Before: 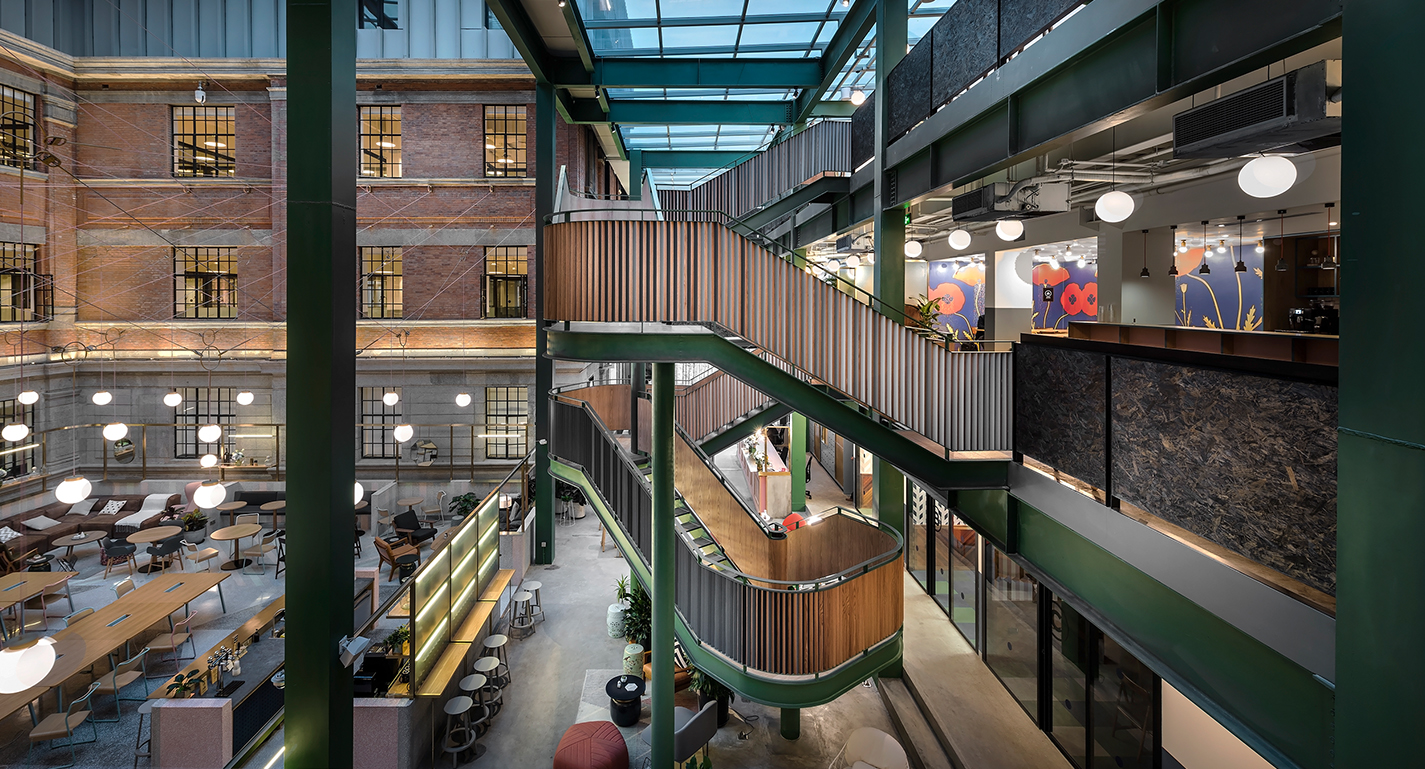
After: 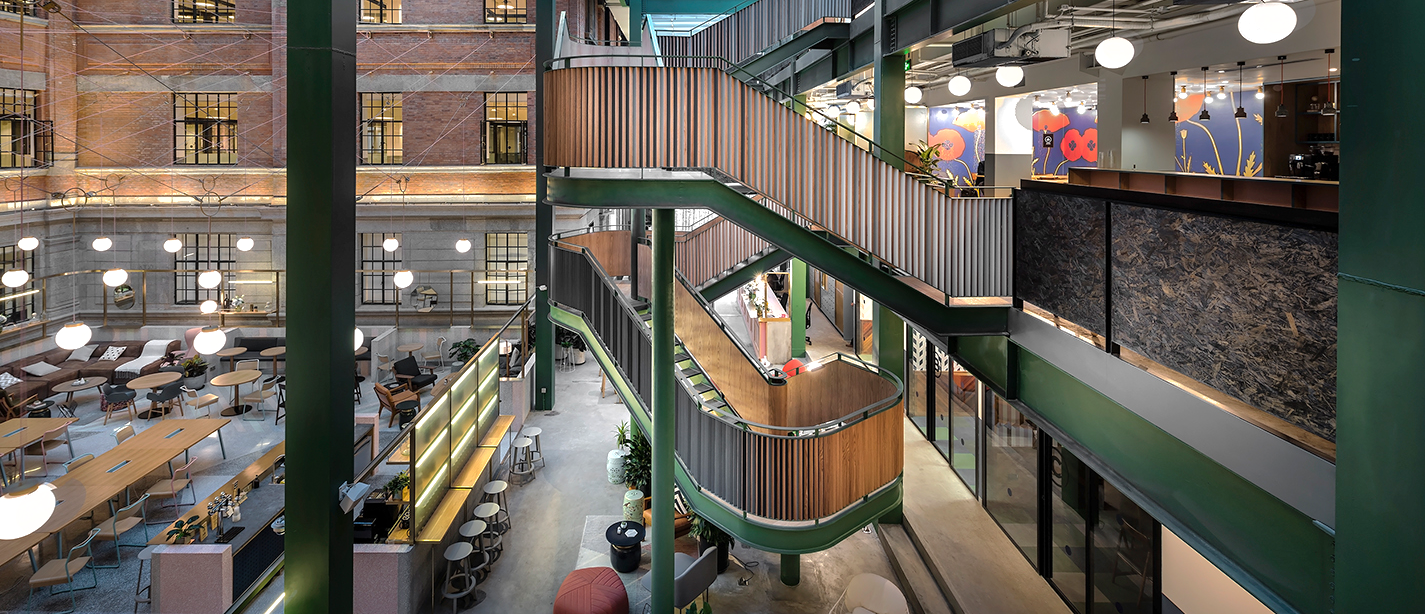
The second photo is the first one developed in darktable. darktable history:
tone equalizer: -8 EV -0.427 EV, -7 EV -0.372 EV, -6 EV -0.344 EV, -5 EV -0.211 EV, -3 EV 0.212 EV, -2 EV 0.31 EV, -1 EV 0.385 EV, +0 EV 0.447 EV
shadows and highlights: on, module defaults
crop and rotate: top 20.112%
